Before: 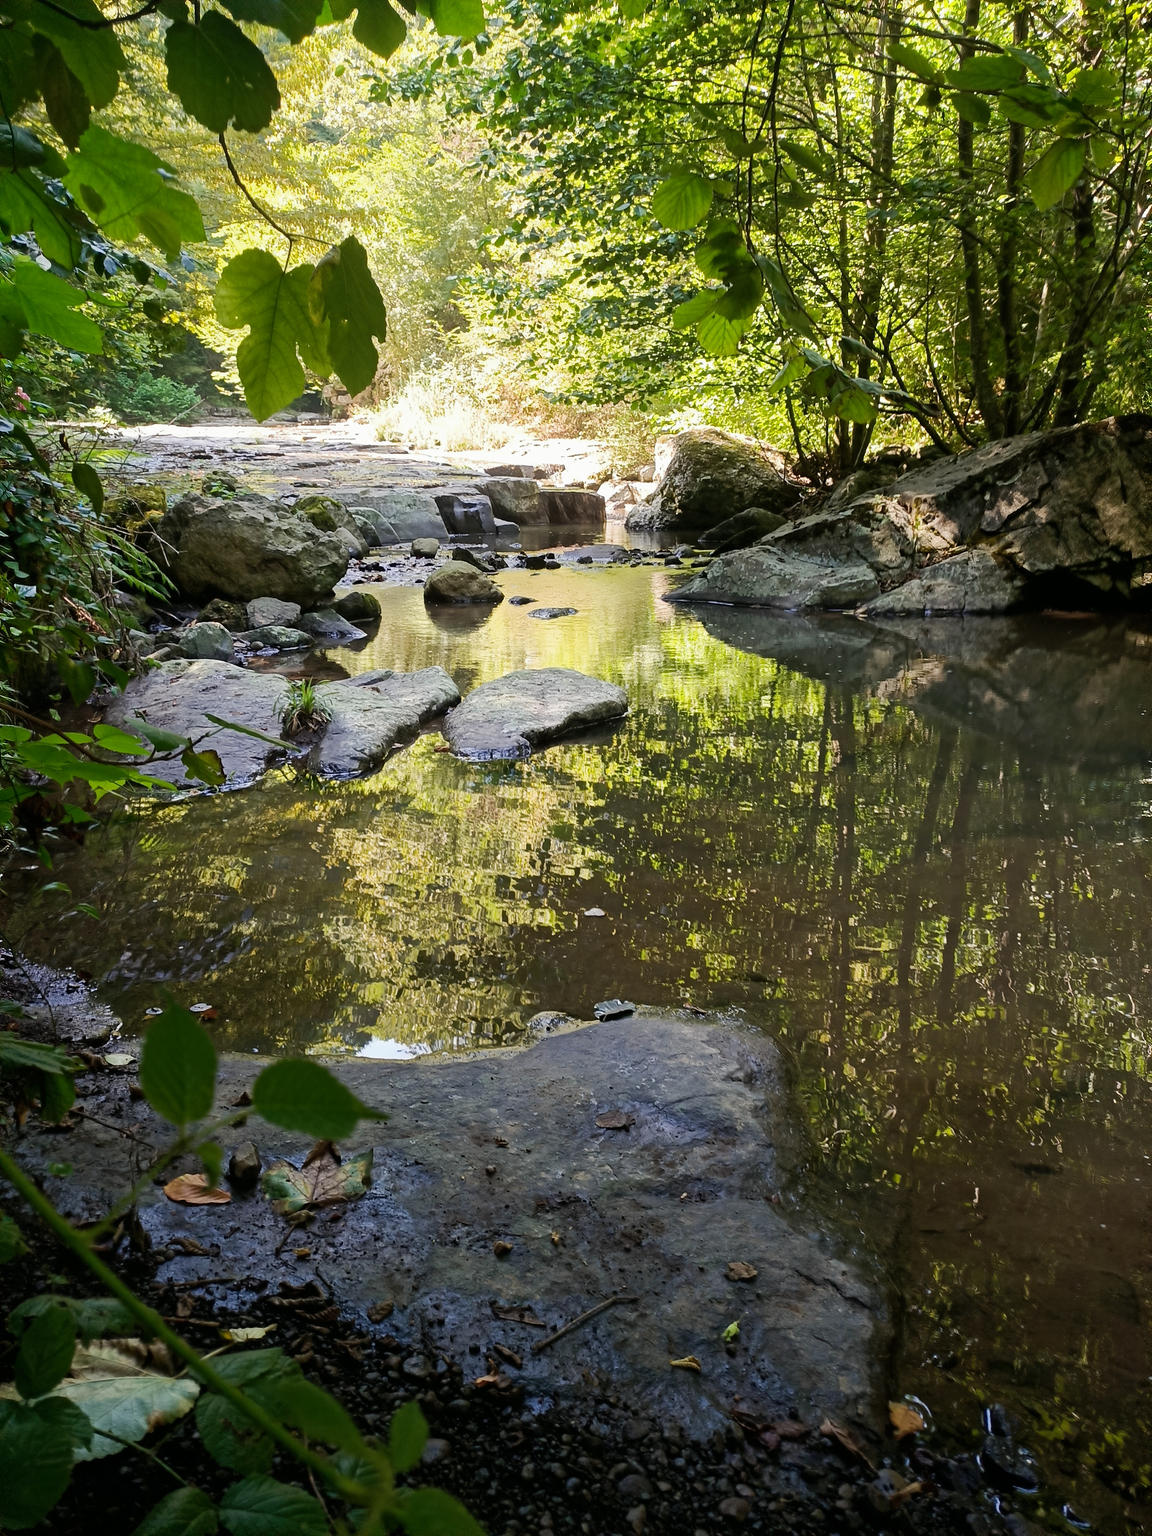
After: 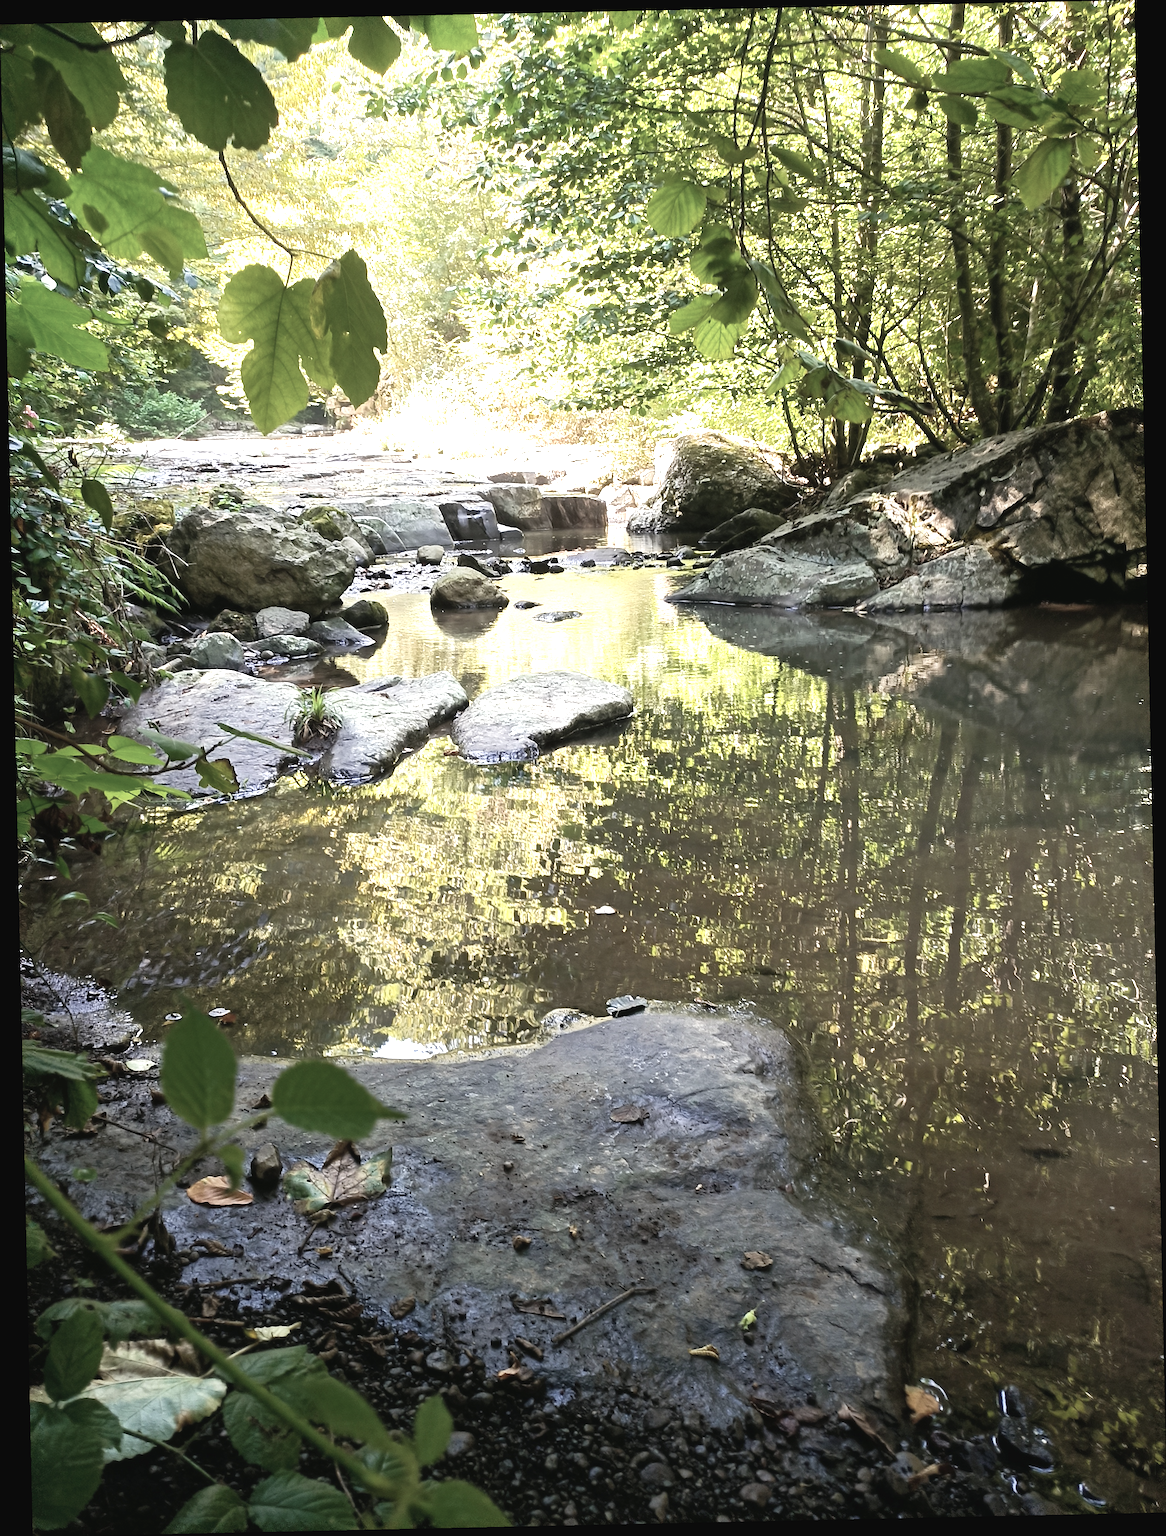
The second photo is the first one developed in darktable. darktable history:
contrast brightness saturation: contrast -0.05, saturation -0.41
exposure: black level correction 0, exposure 1.1 EV, compensate exposure bias true, compensate highlight preservation false
rotate and perspective: rotation -1.24°, automatic cropping off
